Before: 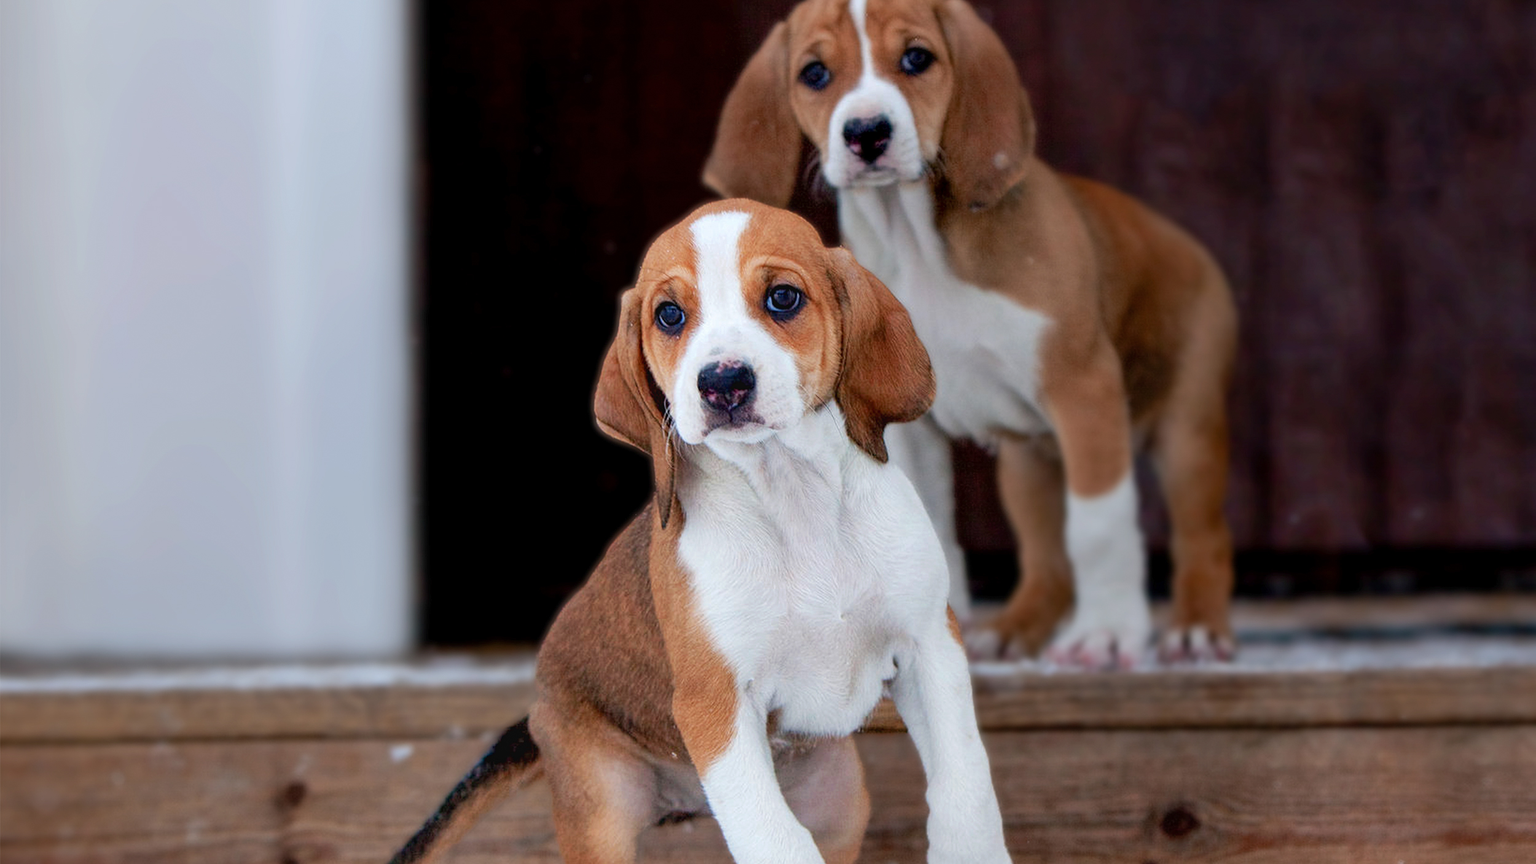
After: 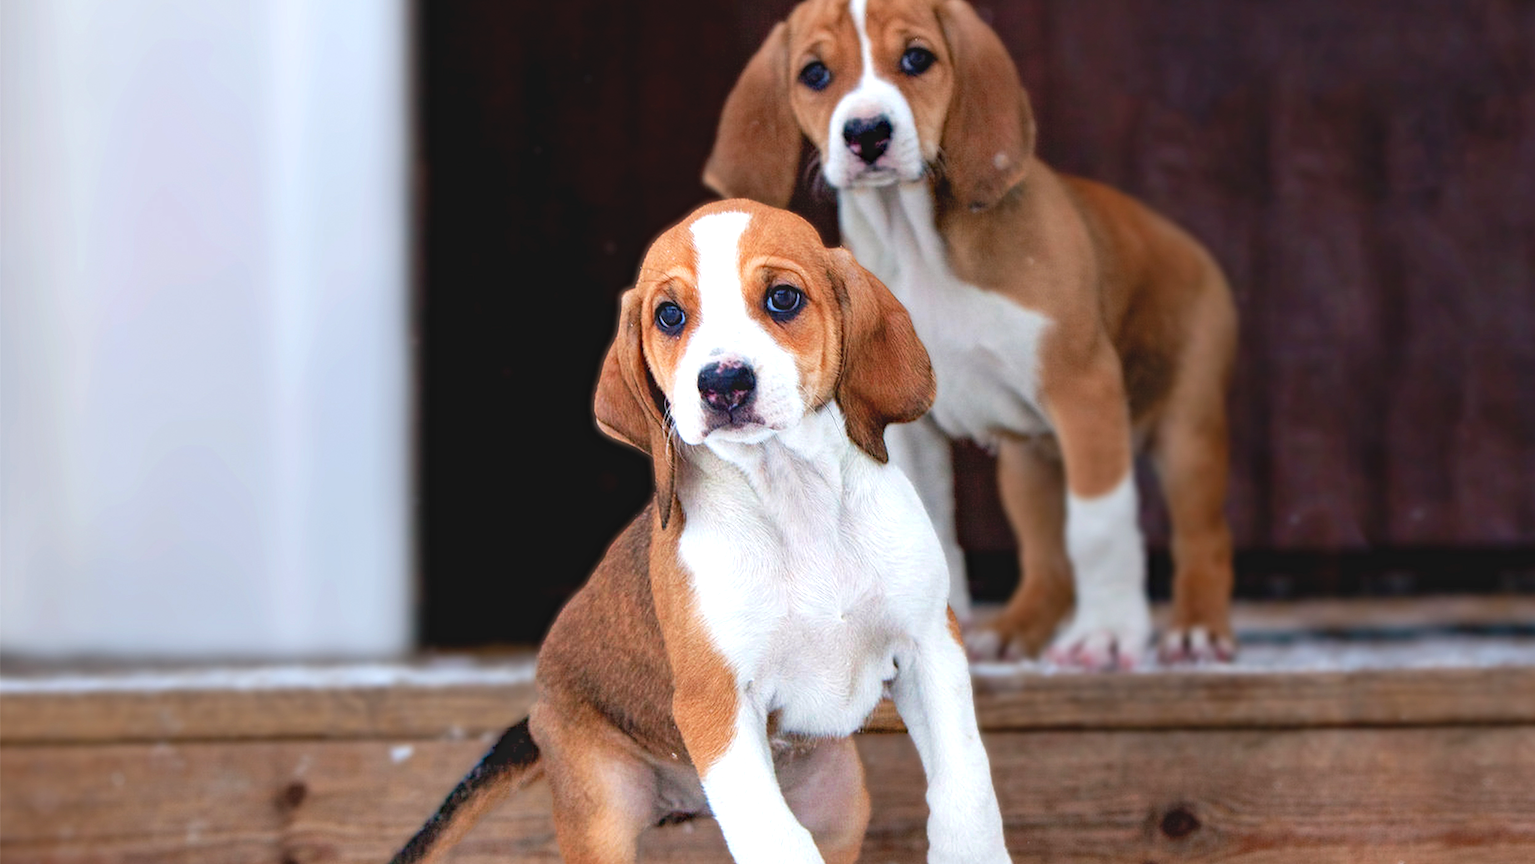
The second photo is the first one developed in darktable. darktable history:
exposure: black level correction -0.005, exposure 0.613 EV, compensate highlight preservation false
haze removal: adaptive false
